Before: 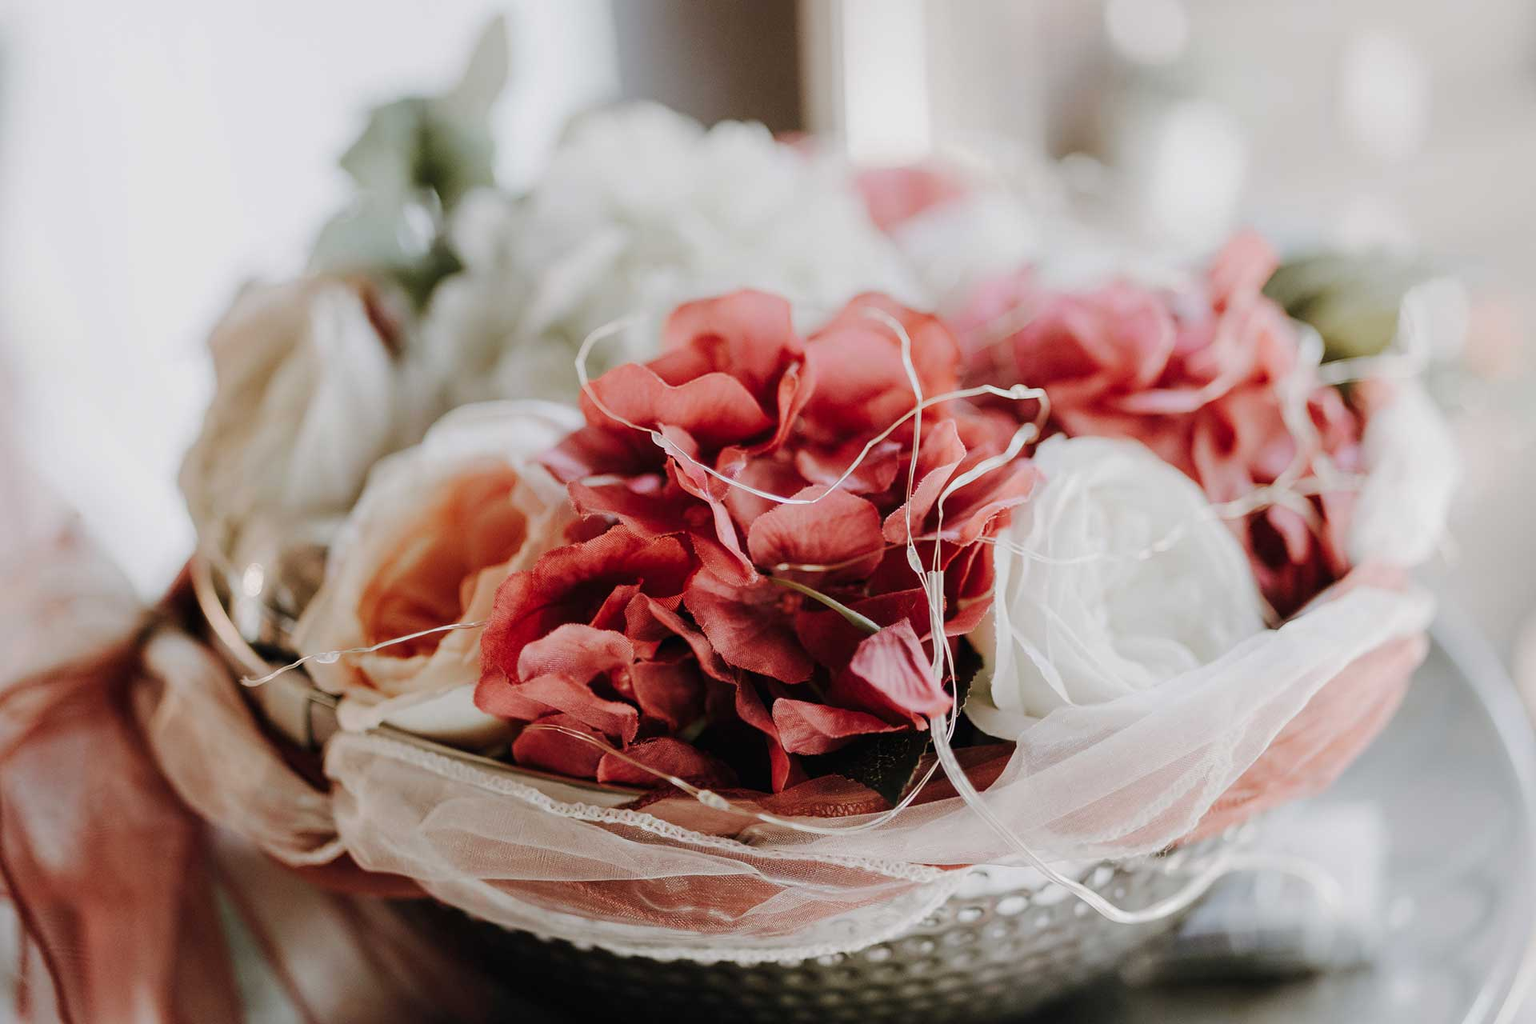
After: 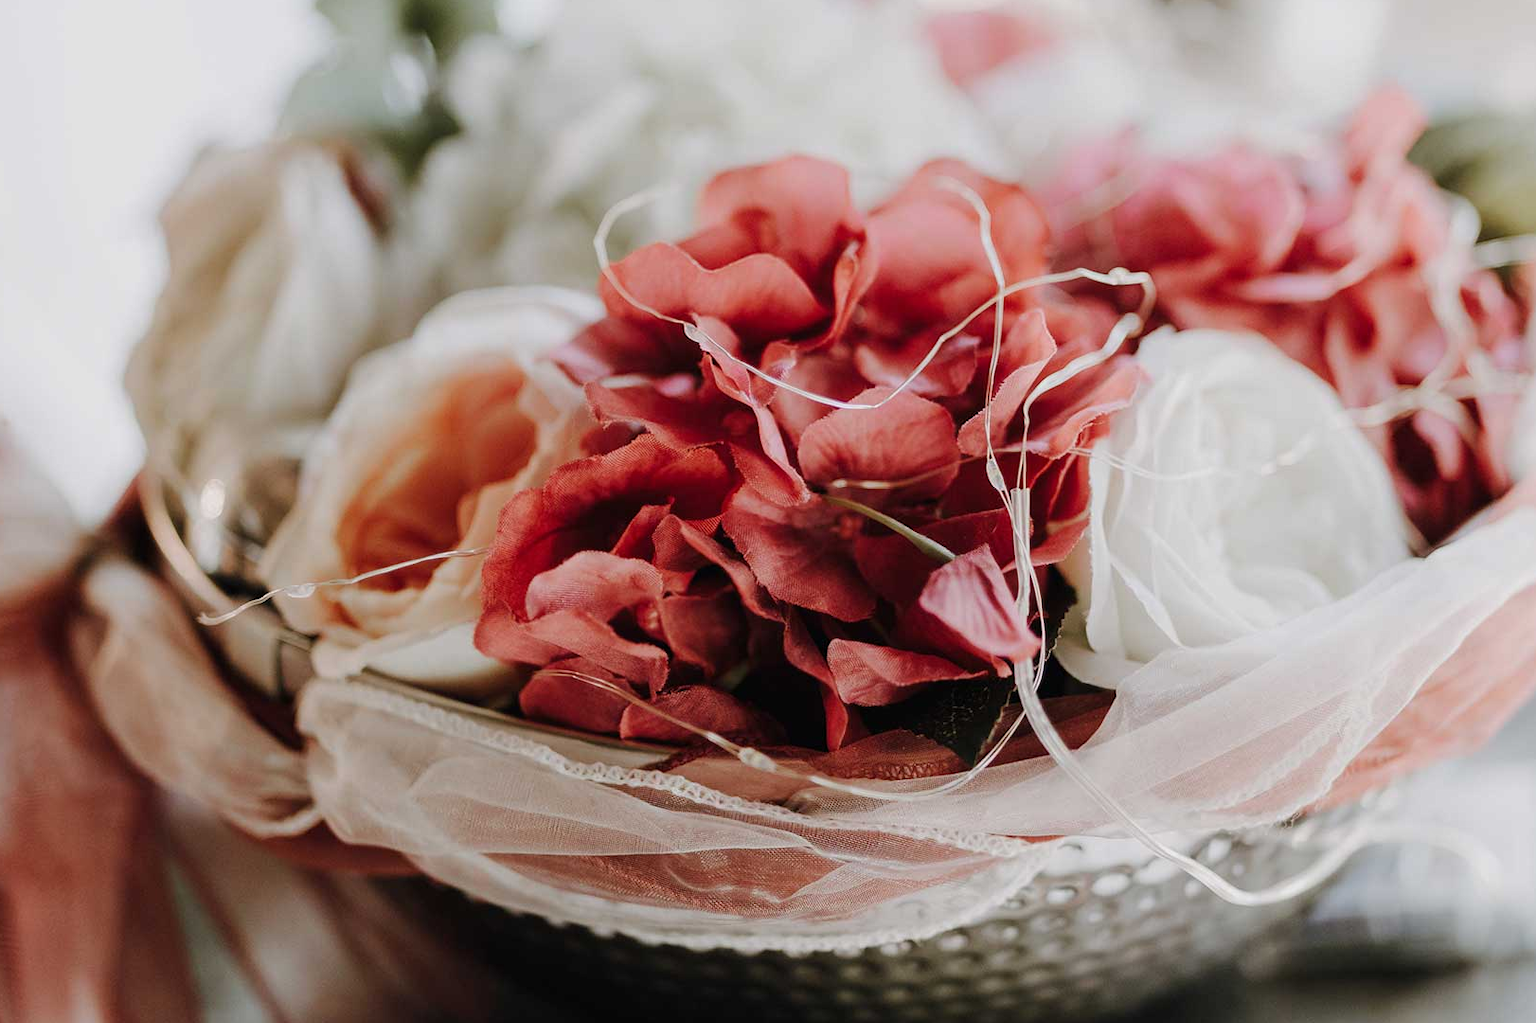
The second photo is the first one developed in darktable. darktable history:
tone equalizer: -7 EV 0.13 EV, smoothing diameter 25%, edges refinement/feathering 10, preserve details guided filter
crop and rotate: left 4.842%, top 15.51%, right 10.668%
